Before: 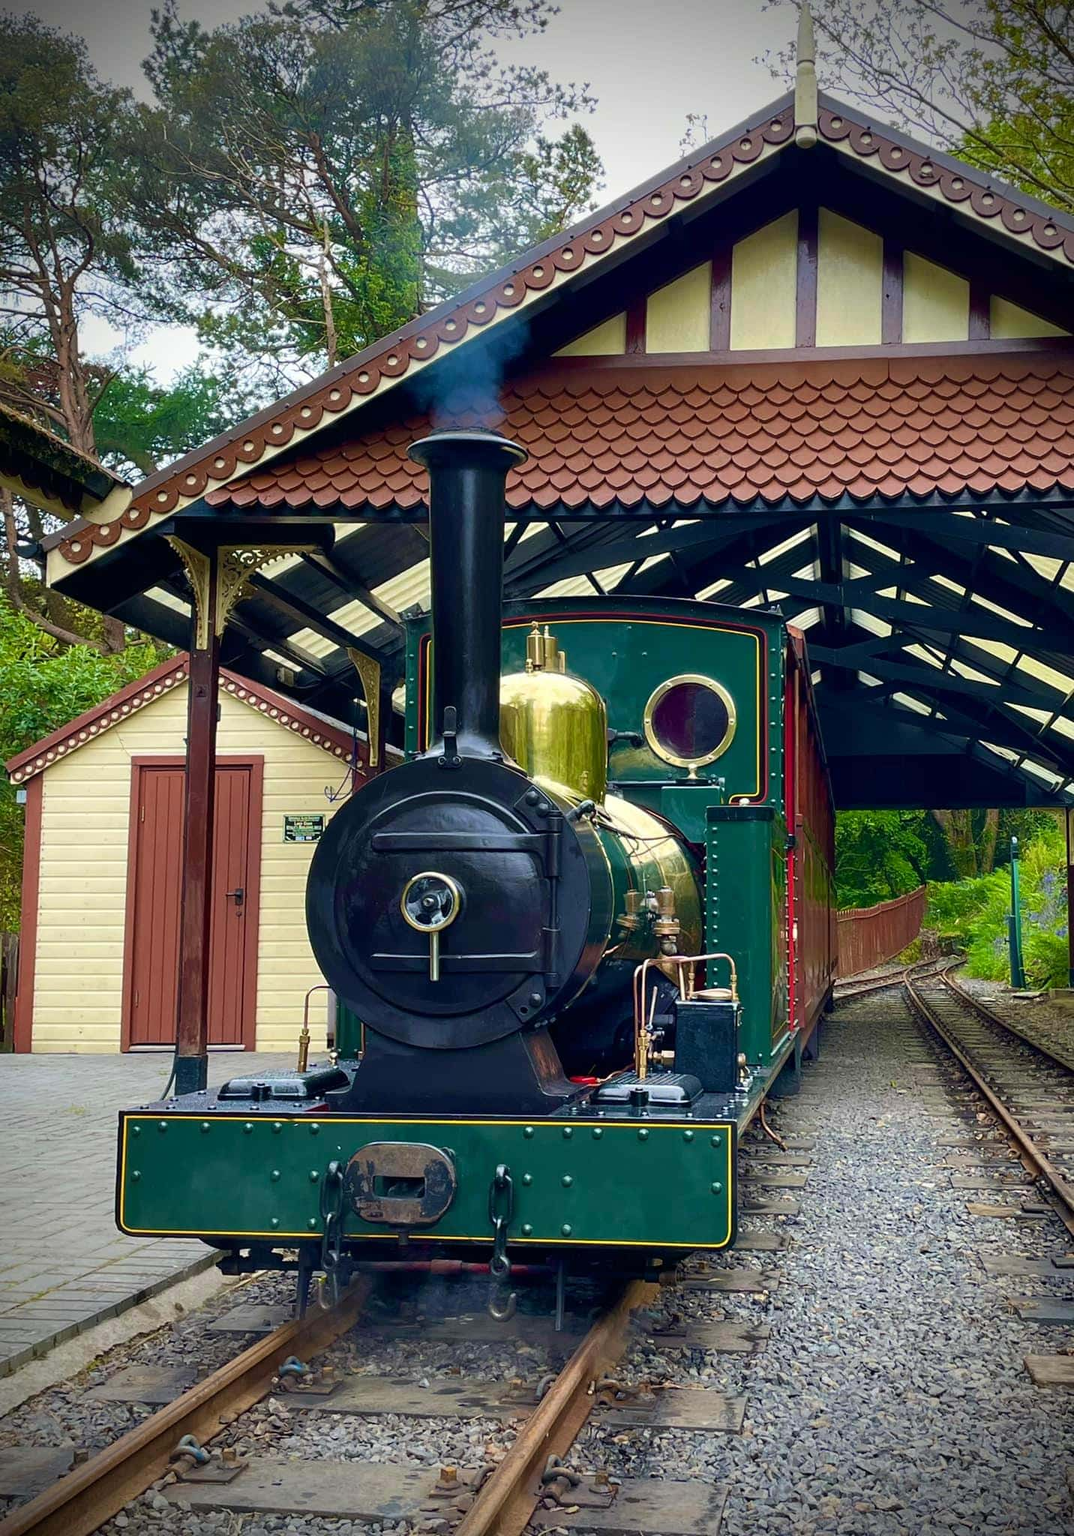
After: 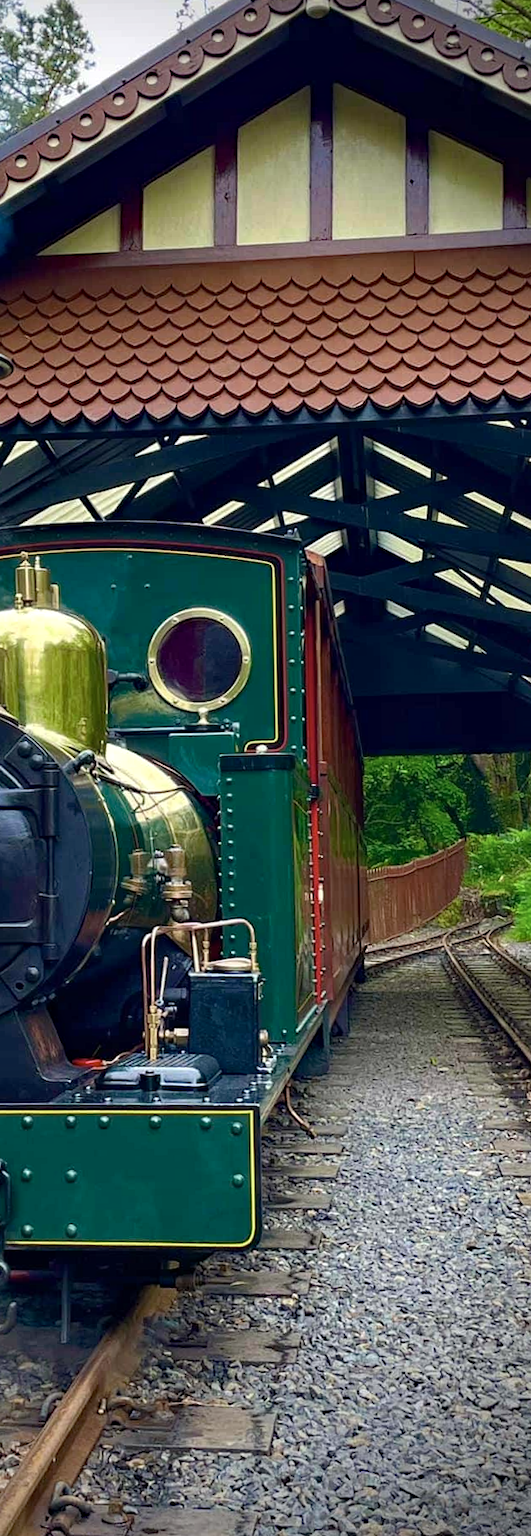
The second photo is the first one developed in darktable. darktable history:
haze removal: strength 0.29, distance 0.25, compatibility mode true, adaptive false
rotate and perspective: rotation -1°, crop left 0.011, crop right 0.989, crop top 0.025, crop bottom 0.975
color zones: curves: ch1 [(0.113, 0.438) (0.75, 0.5)]; ch2 [(0.12, 0.526) (0.75, 0.5)]
crop: left 47.628%, top 6.643%, right 7.874%
